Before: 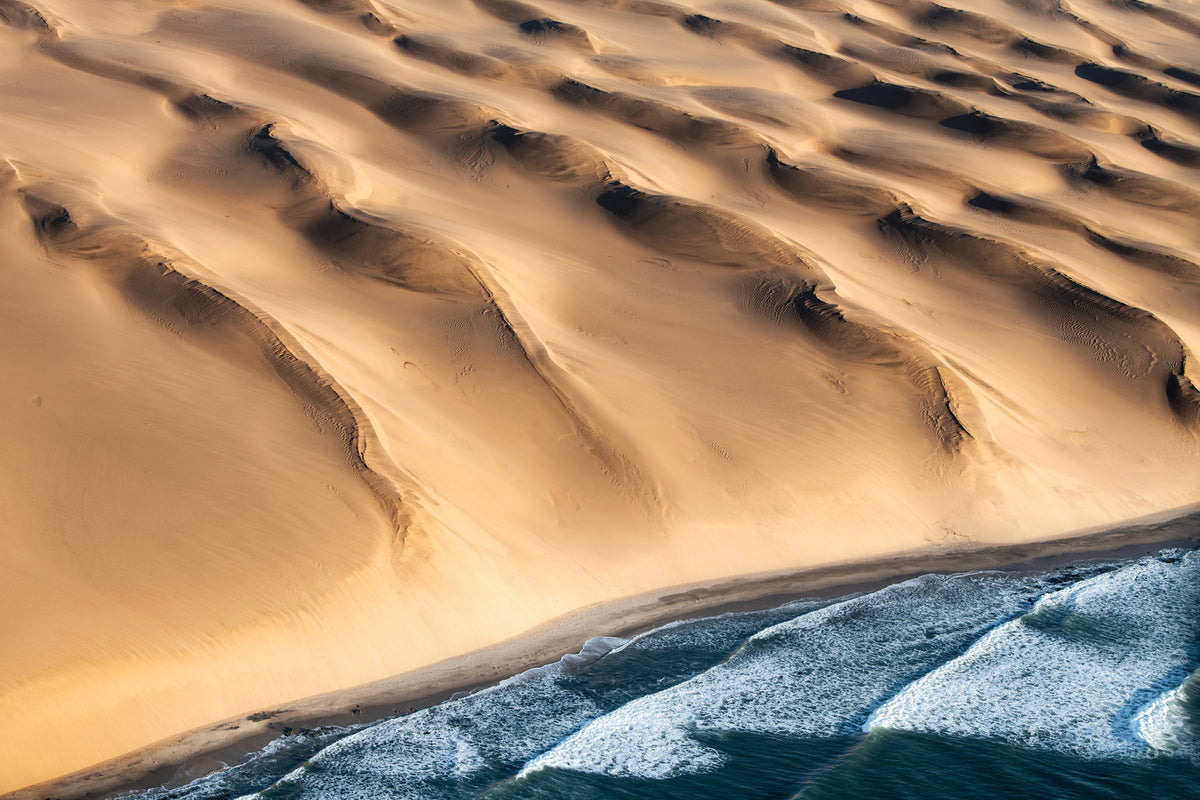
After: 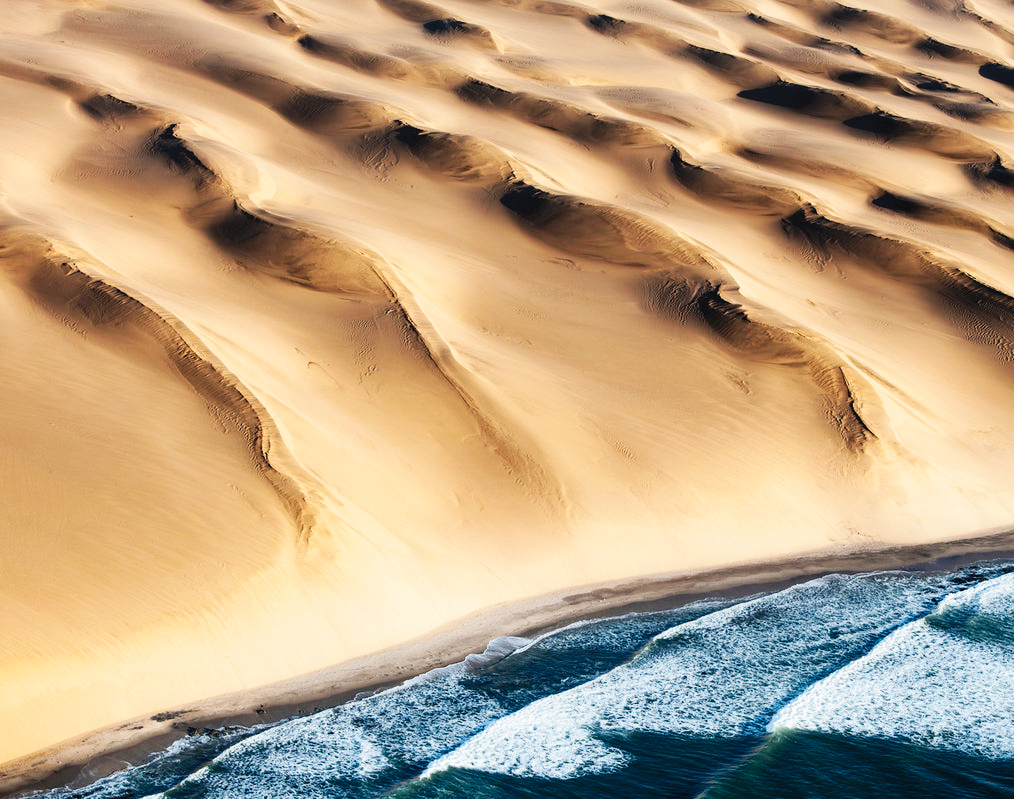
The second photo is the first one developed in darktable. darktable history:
crop: left 8.079%, right 7.418%
base curve: curves: ch0 [(0, 0) (0.032, 0.025) (0.121, 0.166) (0.206, 0.329) (0.605, 0.79) (1, 1)], preserve colors none
